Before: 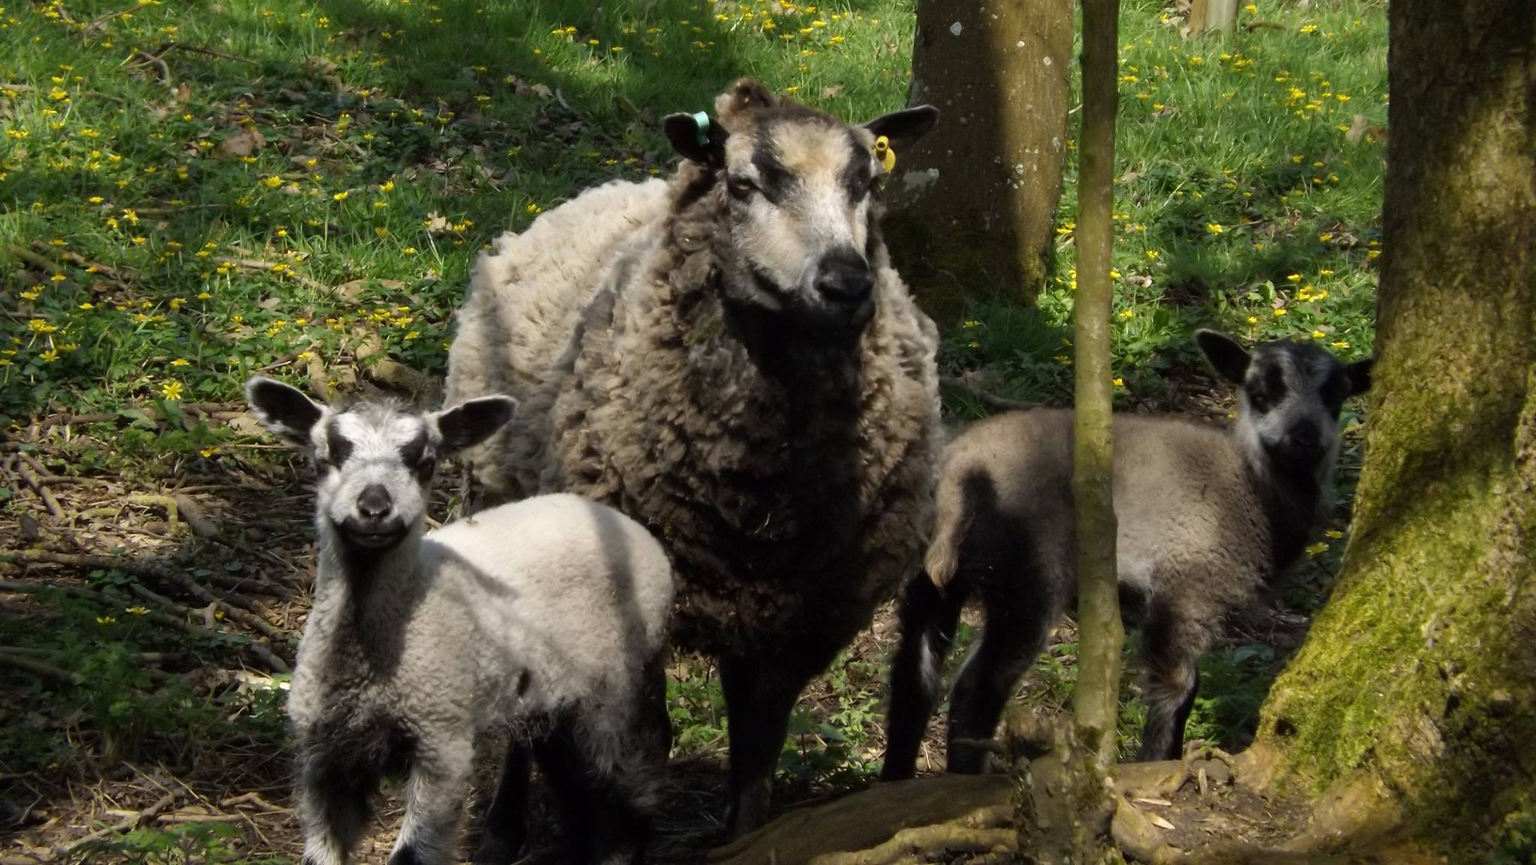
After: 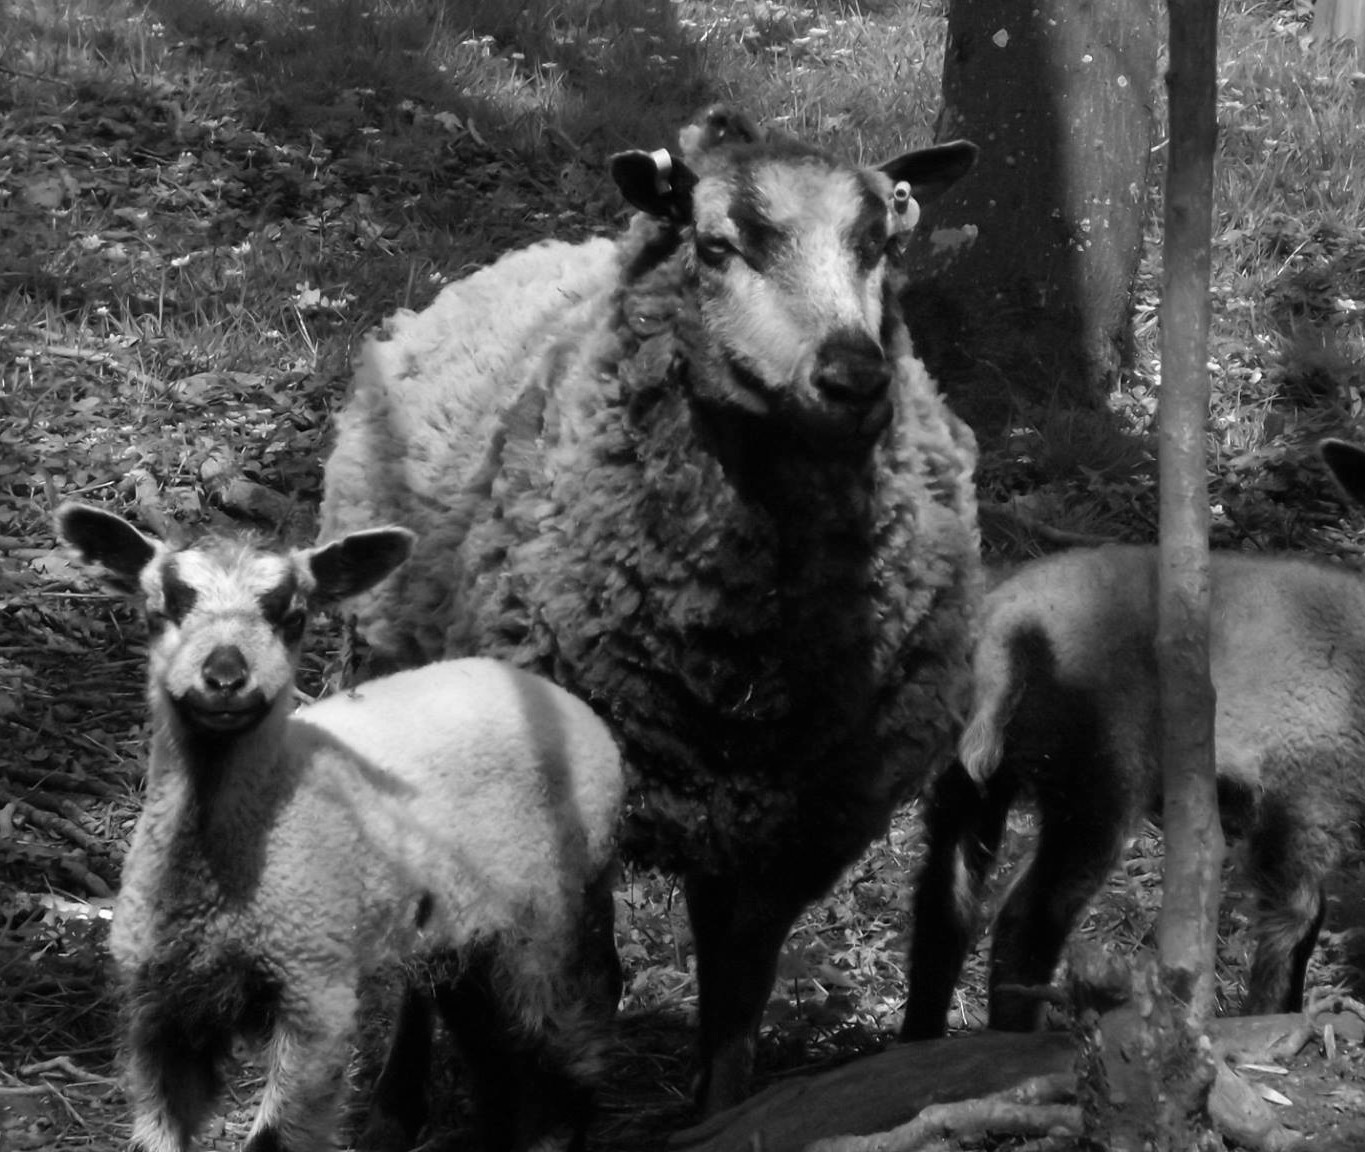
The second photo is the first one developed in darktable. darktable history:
crop and rotate: left 13.409%, right 19.924%
monochrome: on, module defaults
